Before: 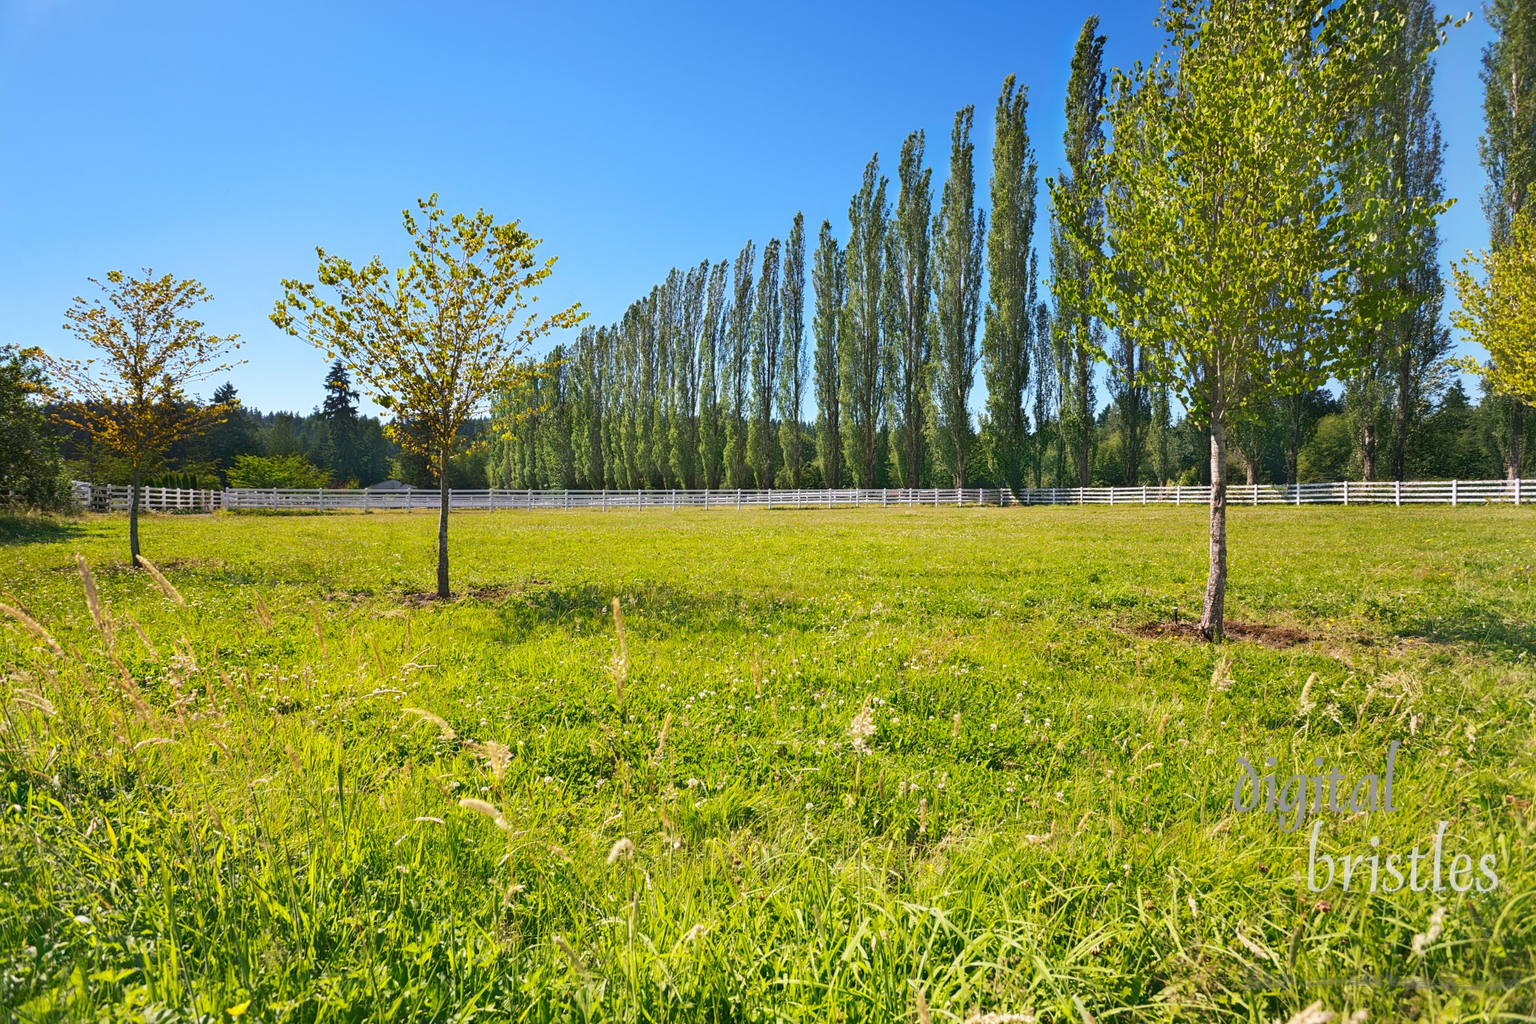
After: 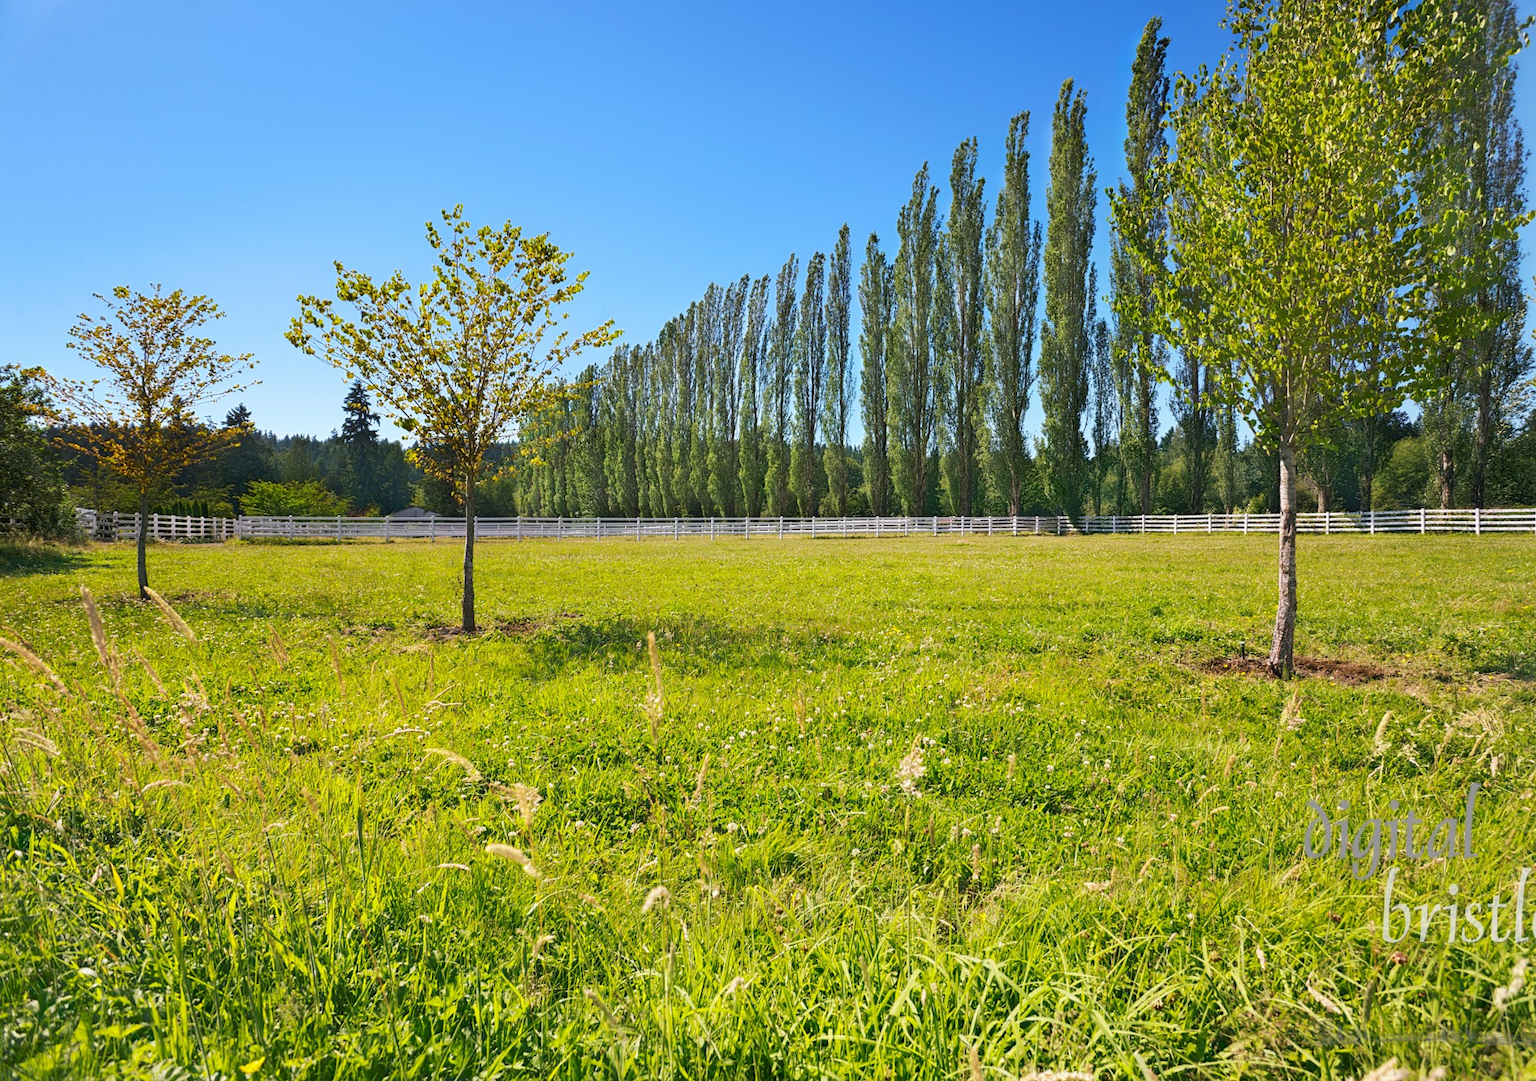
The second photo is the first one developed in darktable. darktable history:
crop and rotate: left 0%, right 5.382%
tone equalizer: -8 EV -0.543 EV, edges refinement/feathering 500, mask exposure compensation -1.57 EV, preserve details no
